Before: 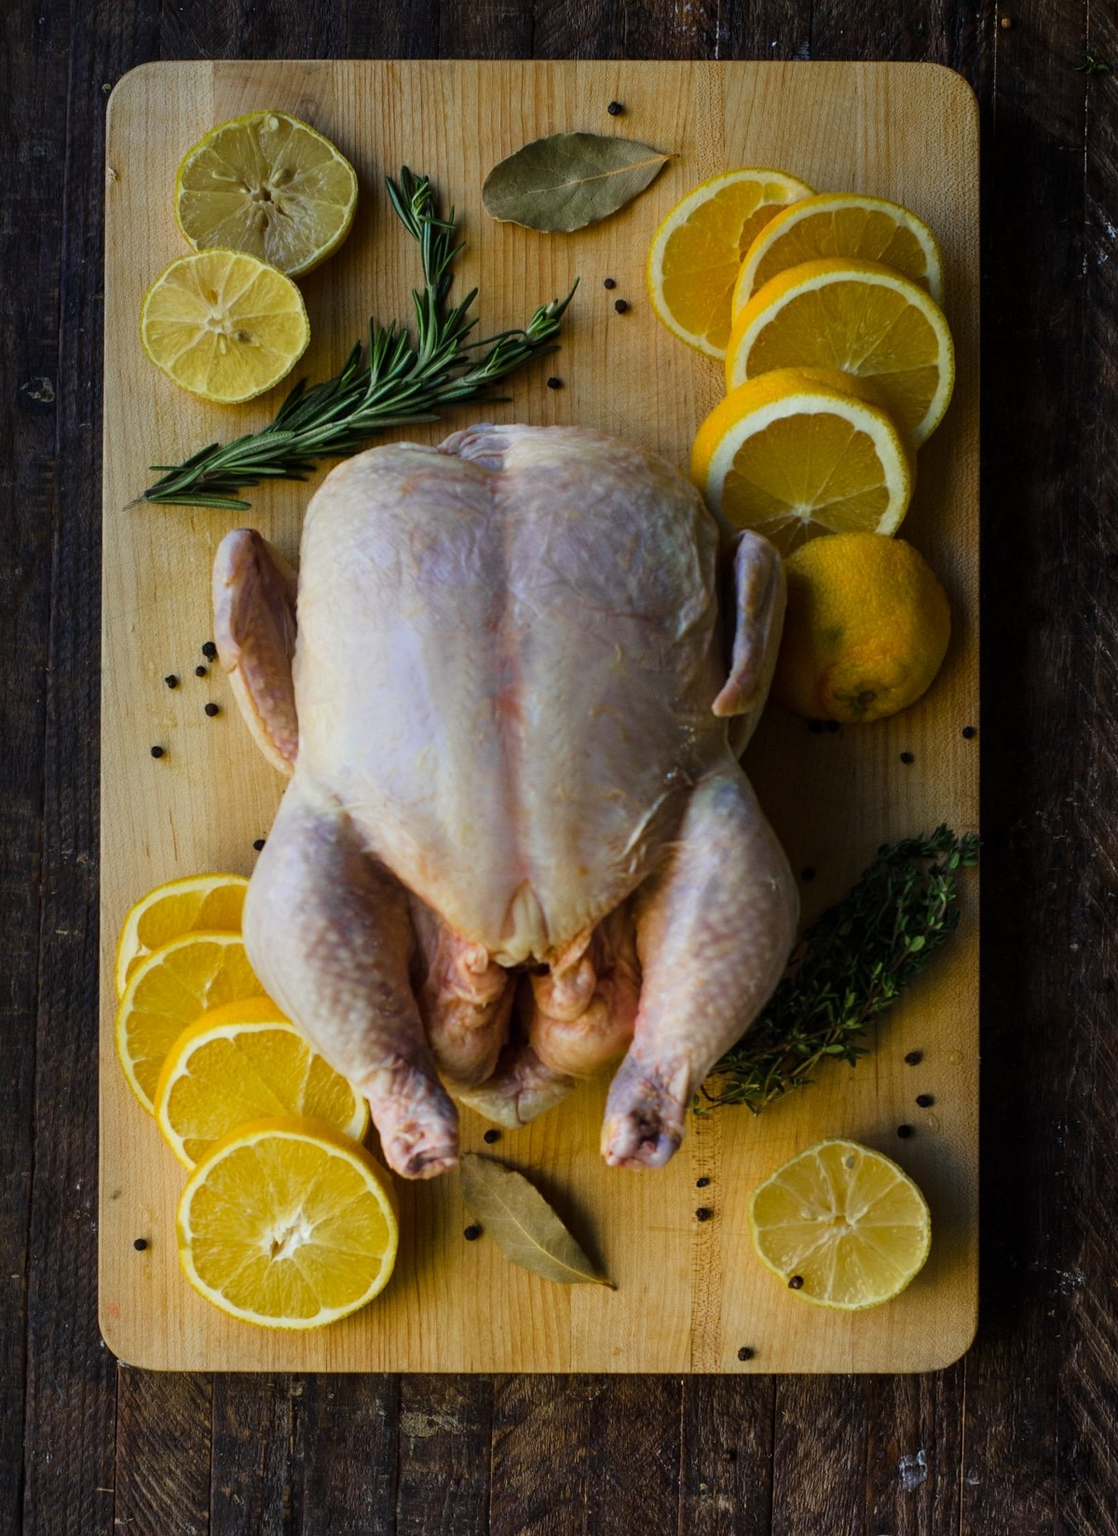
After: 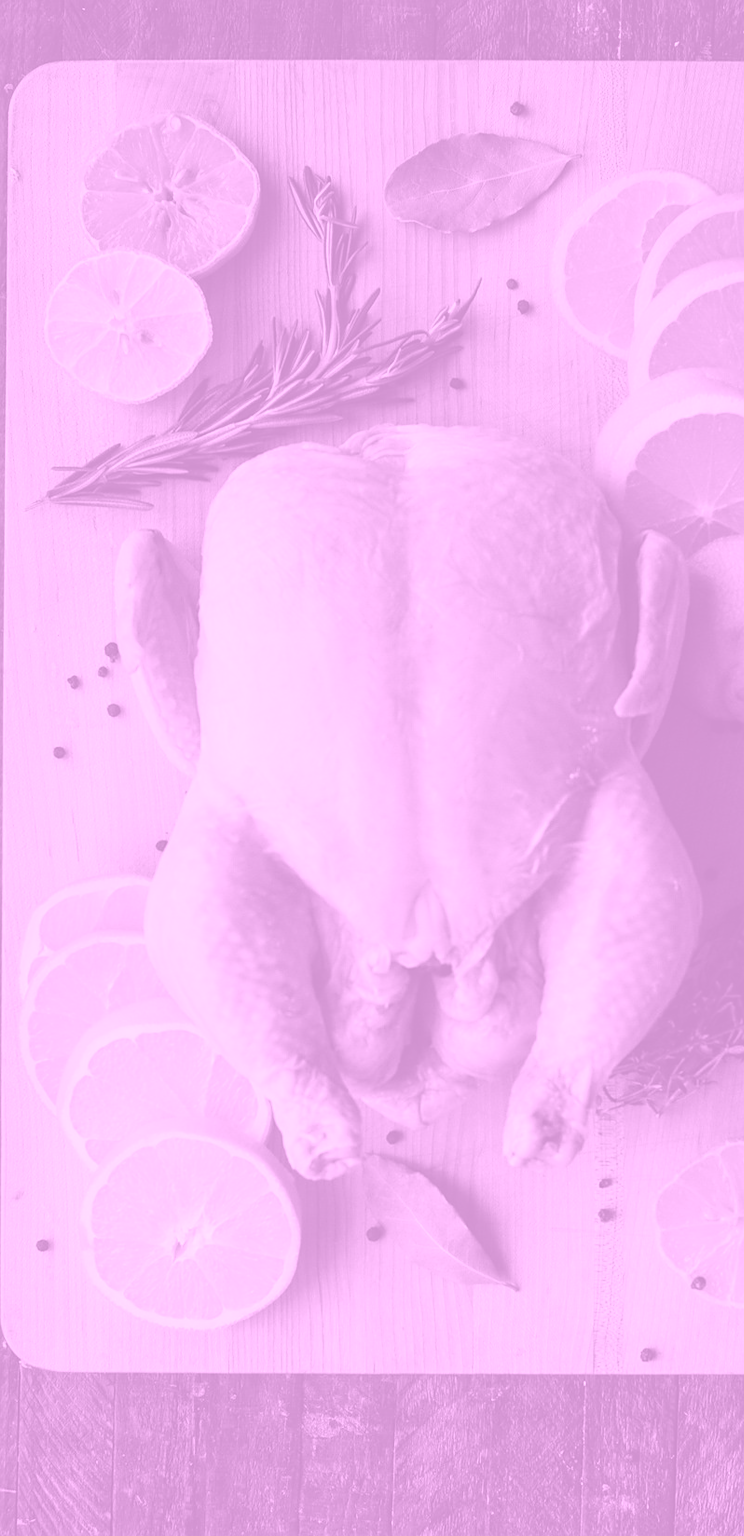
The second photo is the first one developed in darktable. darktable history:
sharpen: radius 1.559, amount 0.373, threshold 1.271
colorize: hue 331.2°, saturation 75%, source mix 30.28%, lightness 70.52%, version 1
crop and rotate: left 8.786%, right 24.548%
